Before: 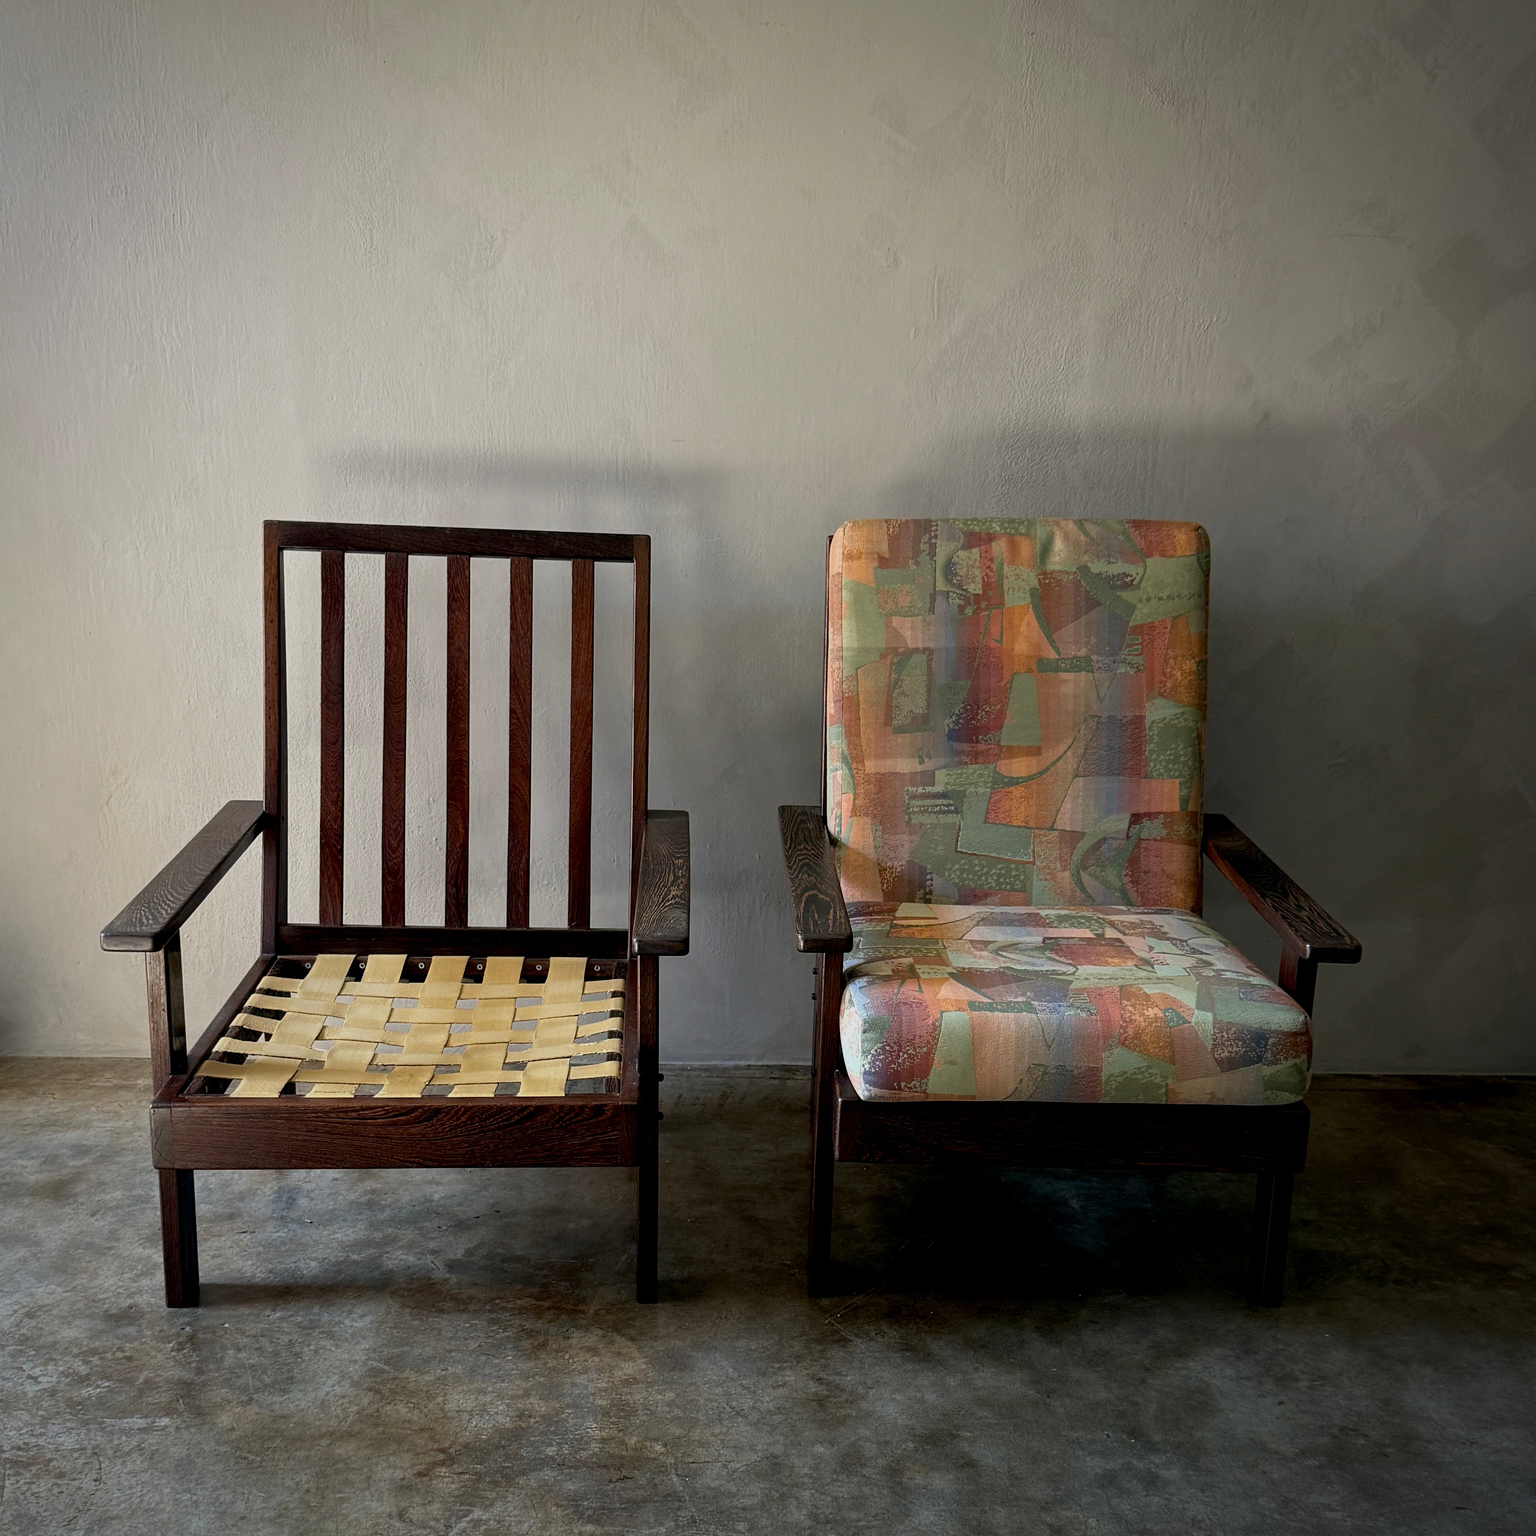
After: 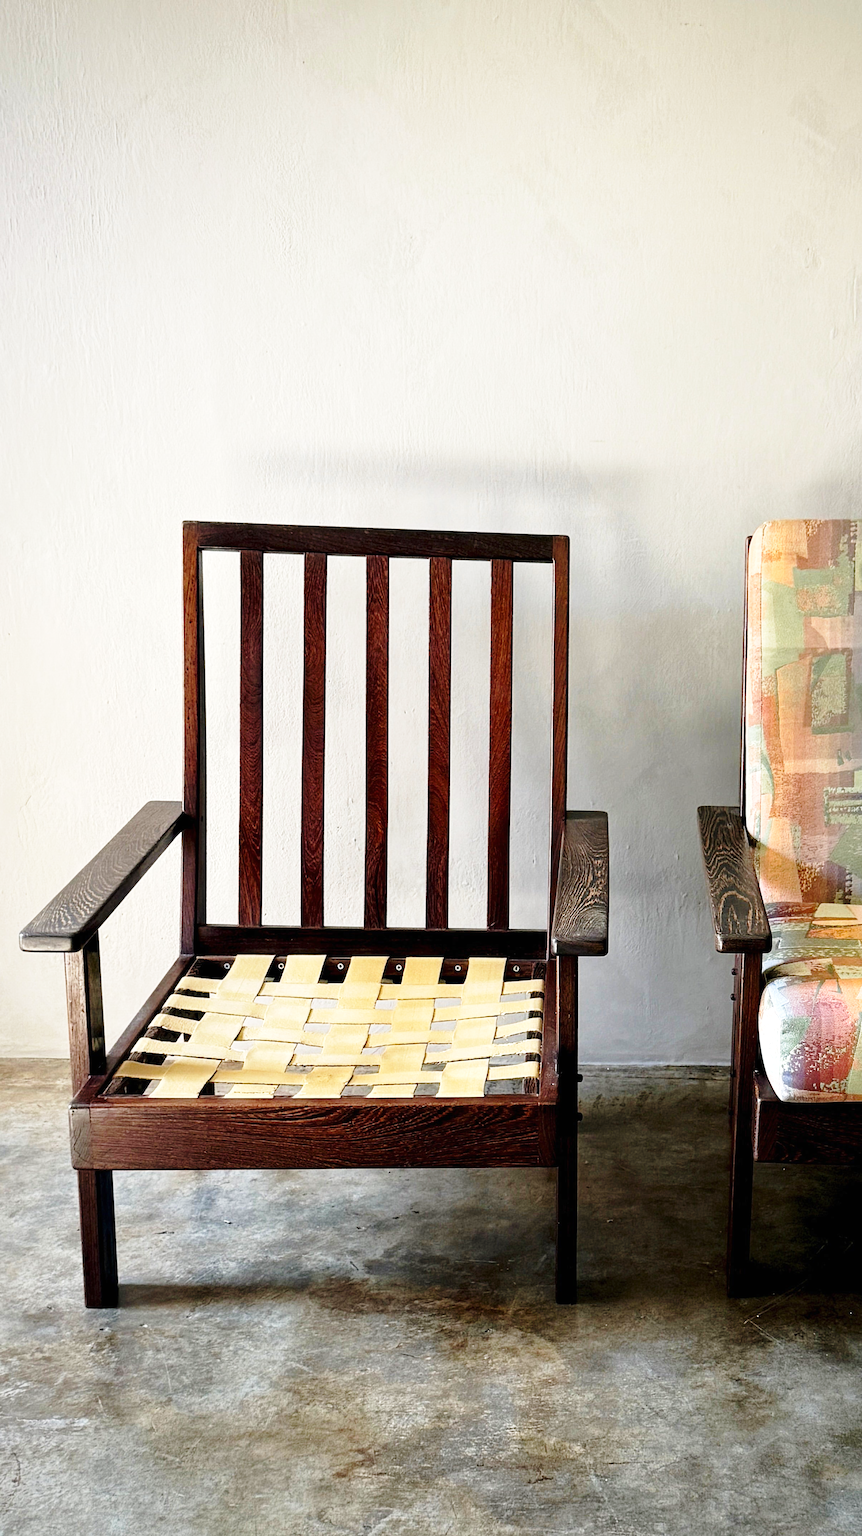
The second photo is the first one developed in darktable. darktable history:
crop: left 5.309%, right 38.549%
exposure: black level correction 0, exposure 0.691 EV, compensate highlight preservation false
base curve: curves: ch0 [(0, 0) (0.028, 0.03) (0.121, 0.232) (0.46, 0.748) (0.859, 0.968) (1, 1)], preserve colors none
